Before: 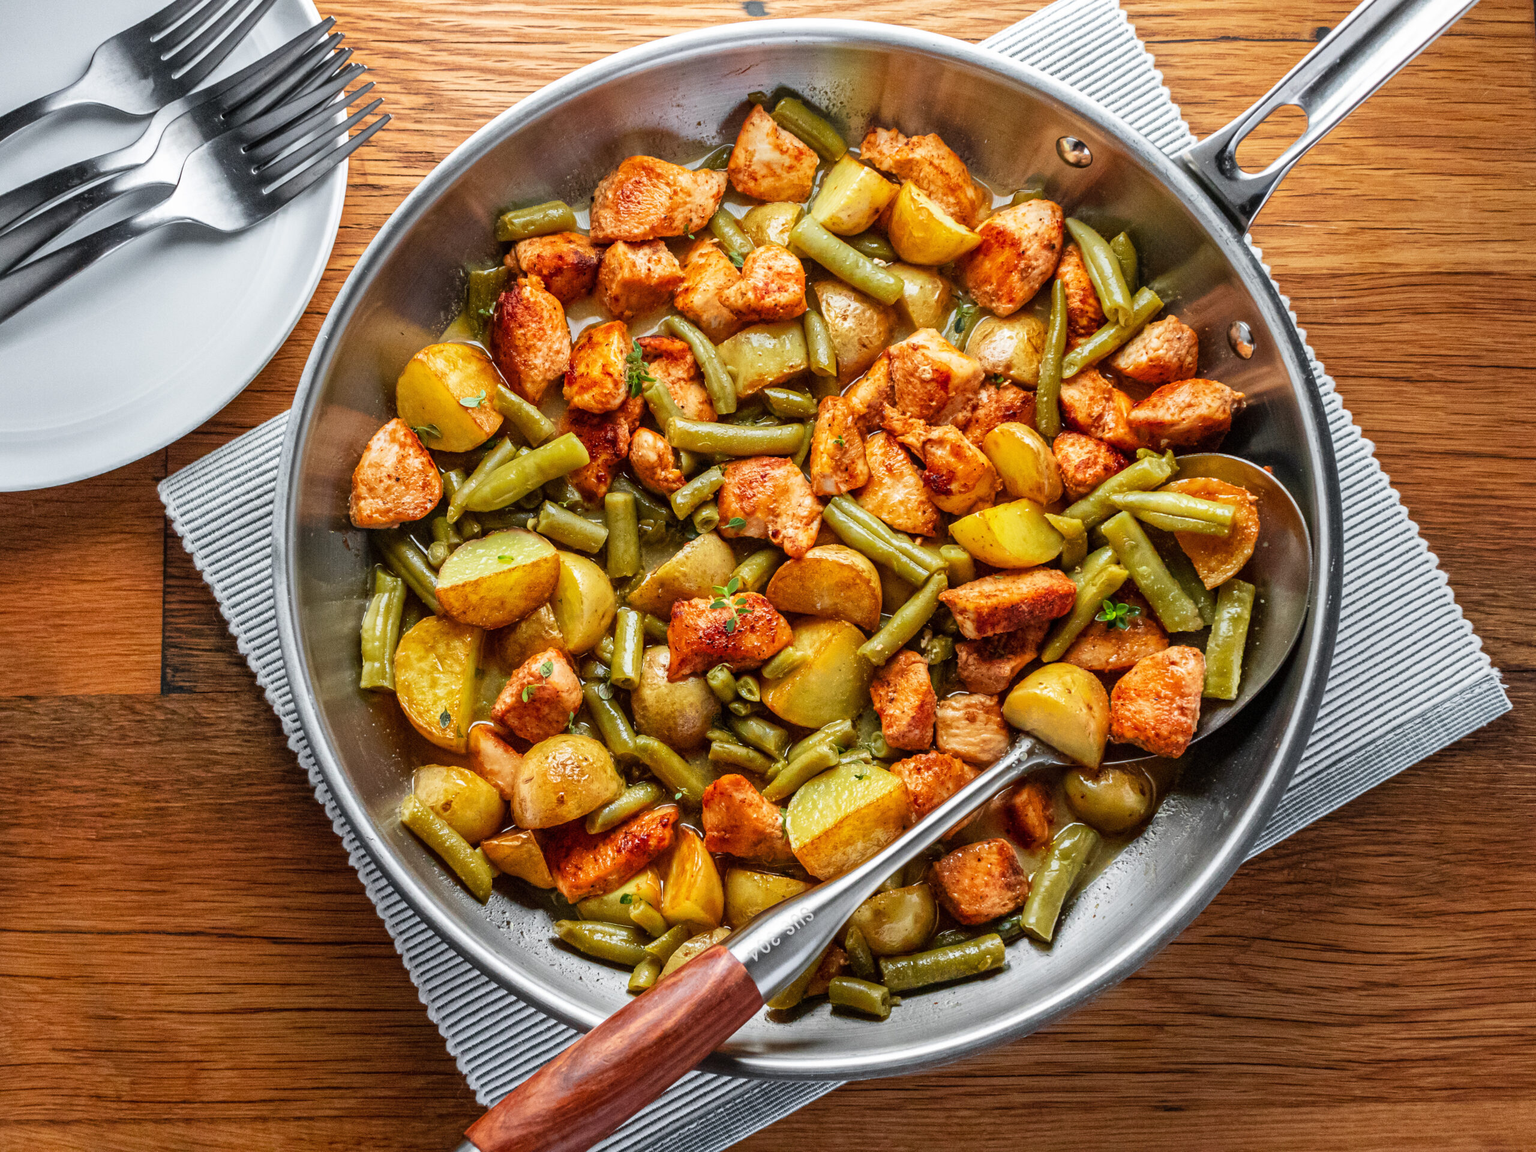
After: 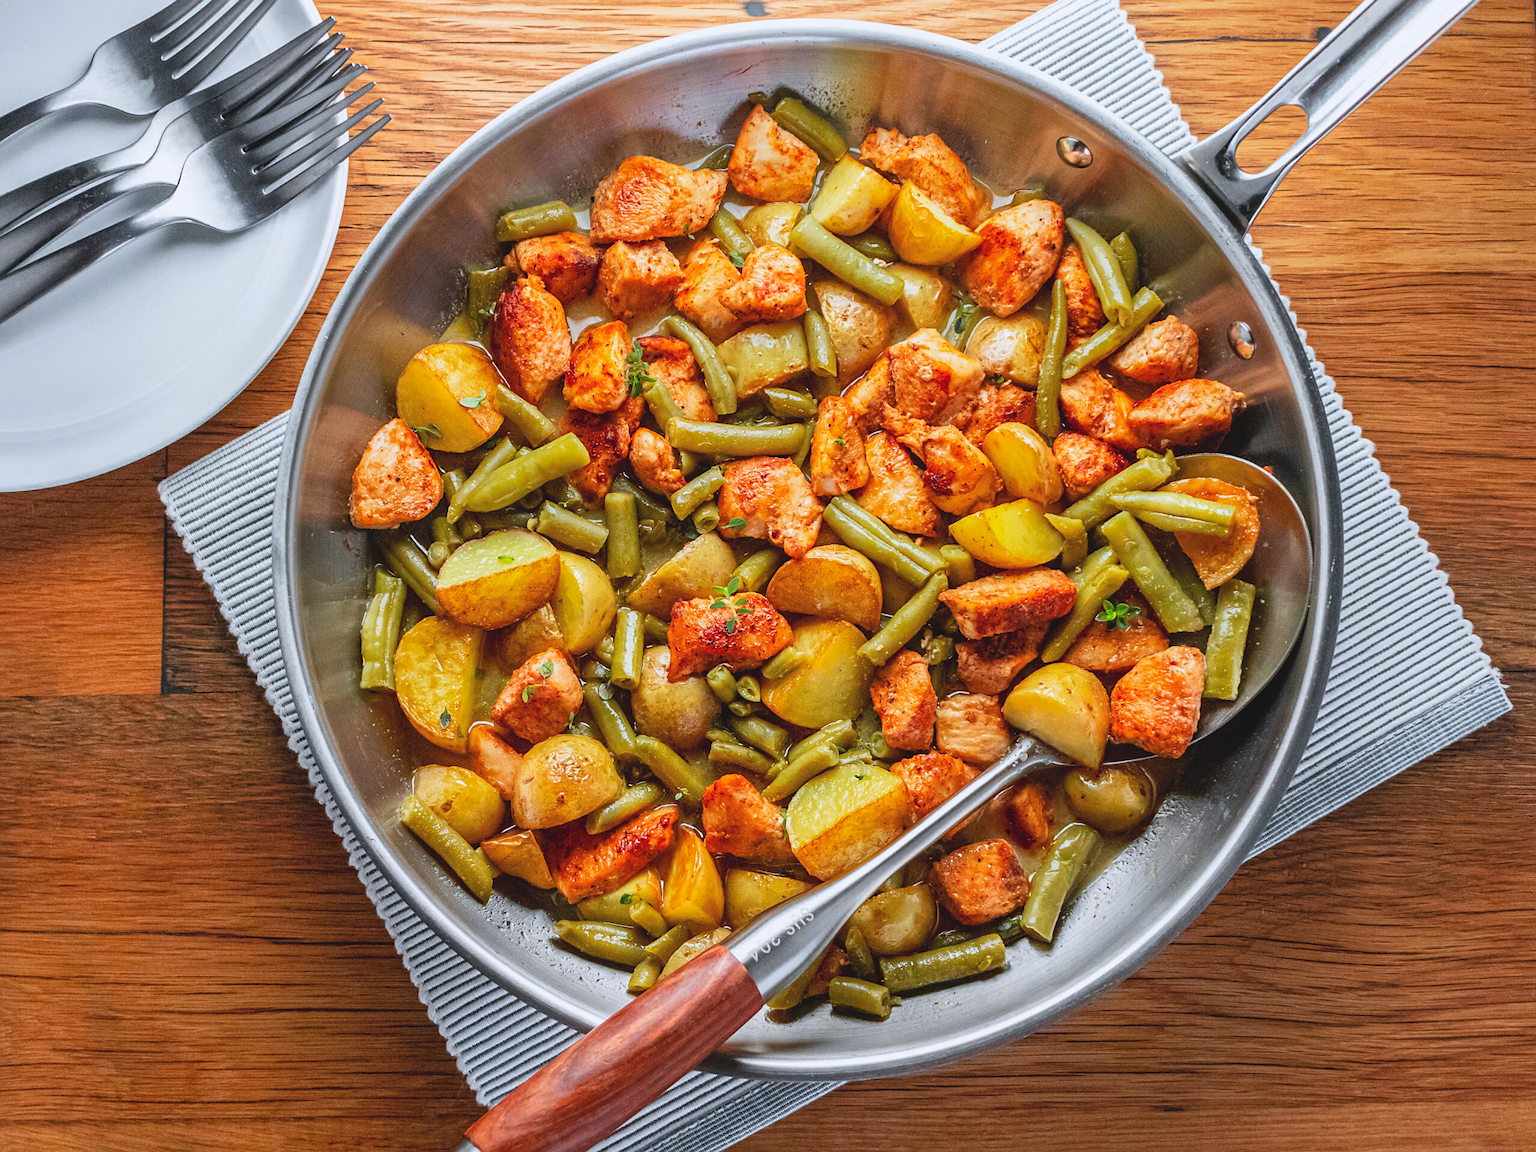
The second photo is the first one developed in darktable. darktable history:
contrast brightness saturation: contrast -0.095, brightness 0.05, saturation 0.079
color correction: highlights a* -0.094, highlights b* -5.71, shadows a* -0.146, shadows b* -0.1
sharpen: radius 1.569, amount 0.376, threshold 1.196
